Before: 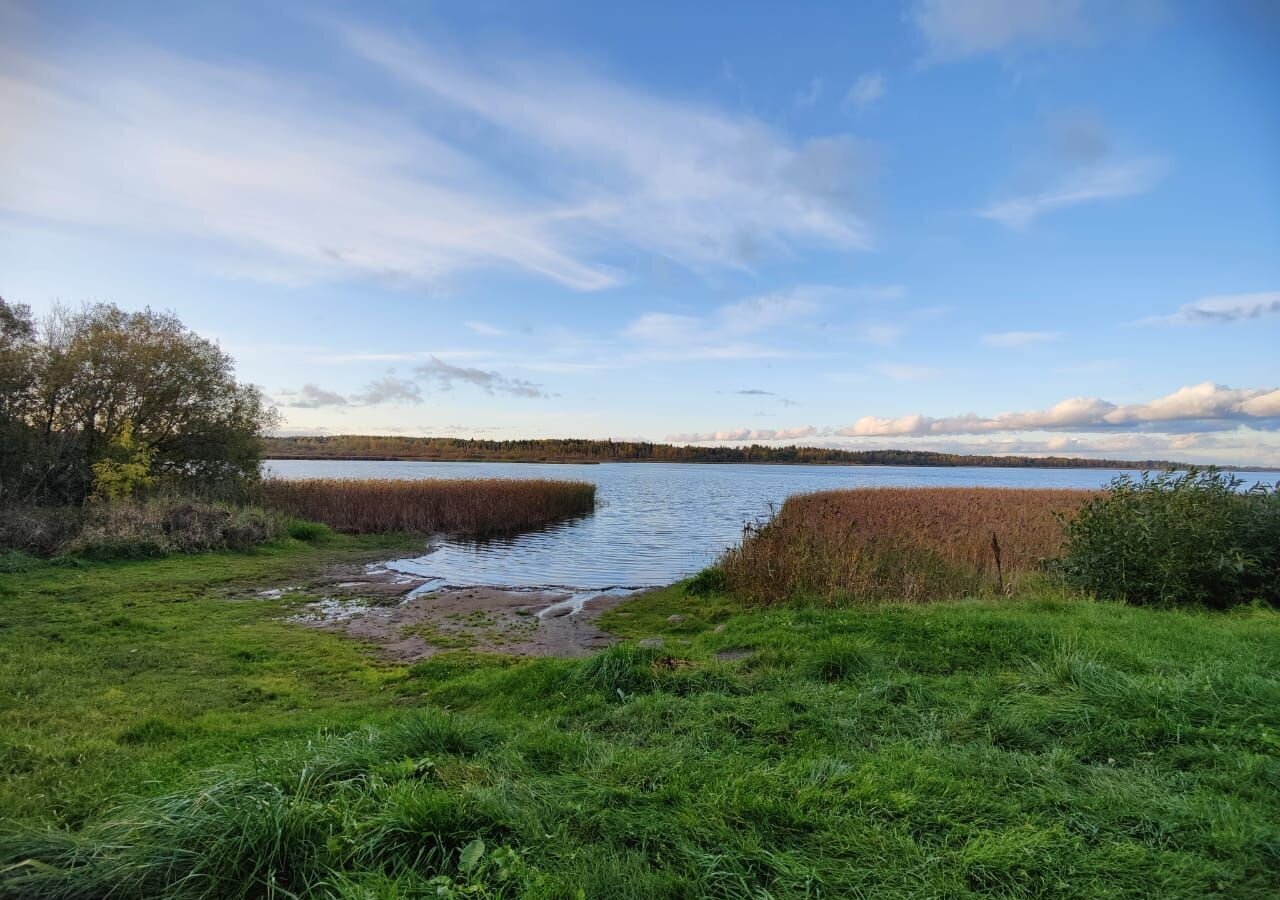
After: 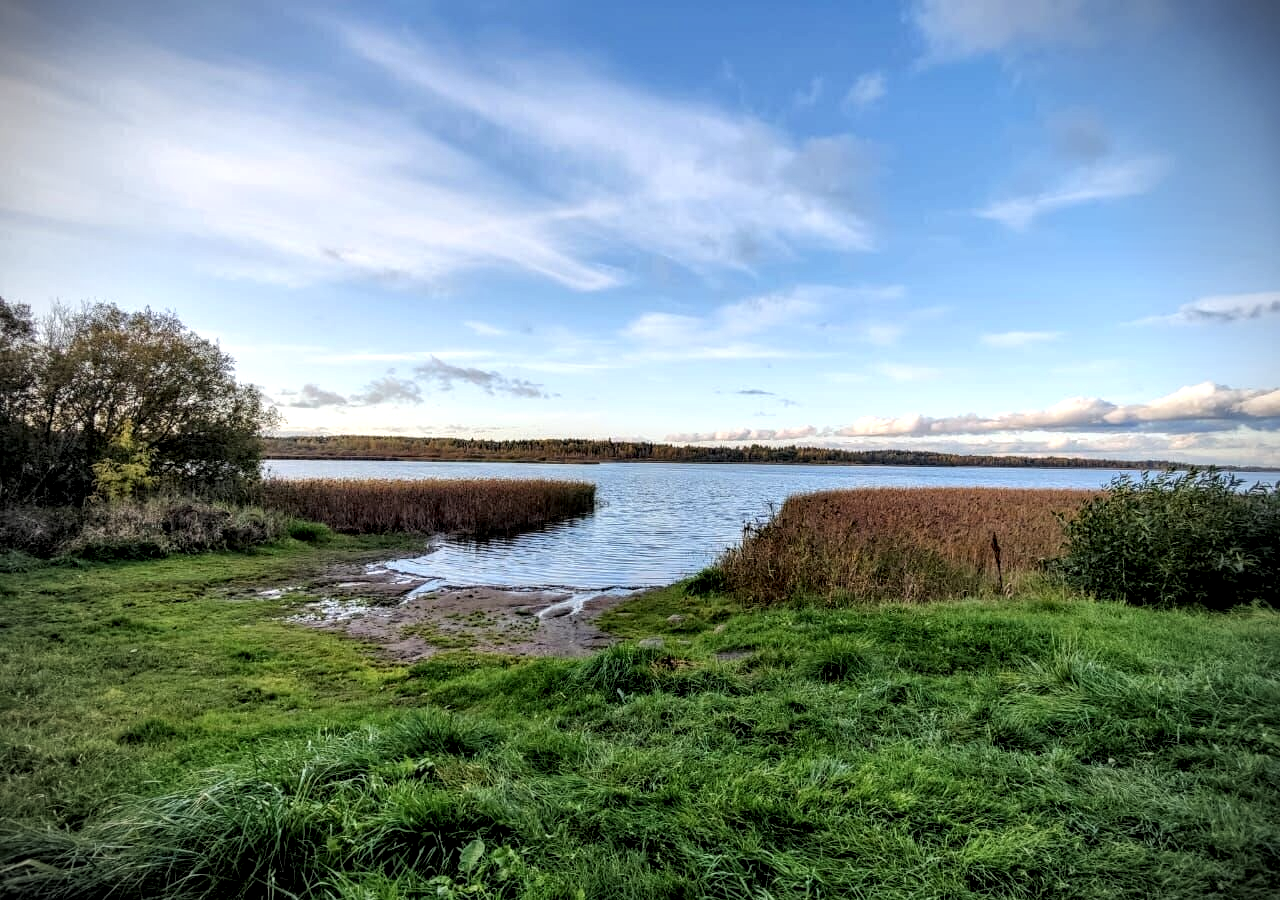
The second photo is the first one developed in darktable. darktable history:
vignetting: fall-off start 79.88%
rgb curve: curves: ch0 [(0, 0) (0.136, 0.078) (0.262, 0.245) (0.414, 0.42) (1, 1)], compensate middle gray true, preserve colors basic power
local contrast: detail 160%
exposure: exposure 0.2 EV, compensate highlight preservation false
